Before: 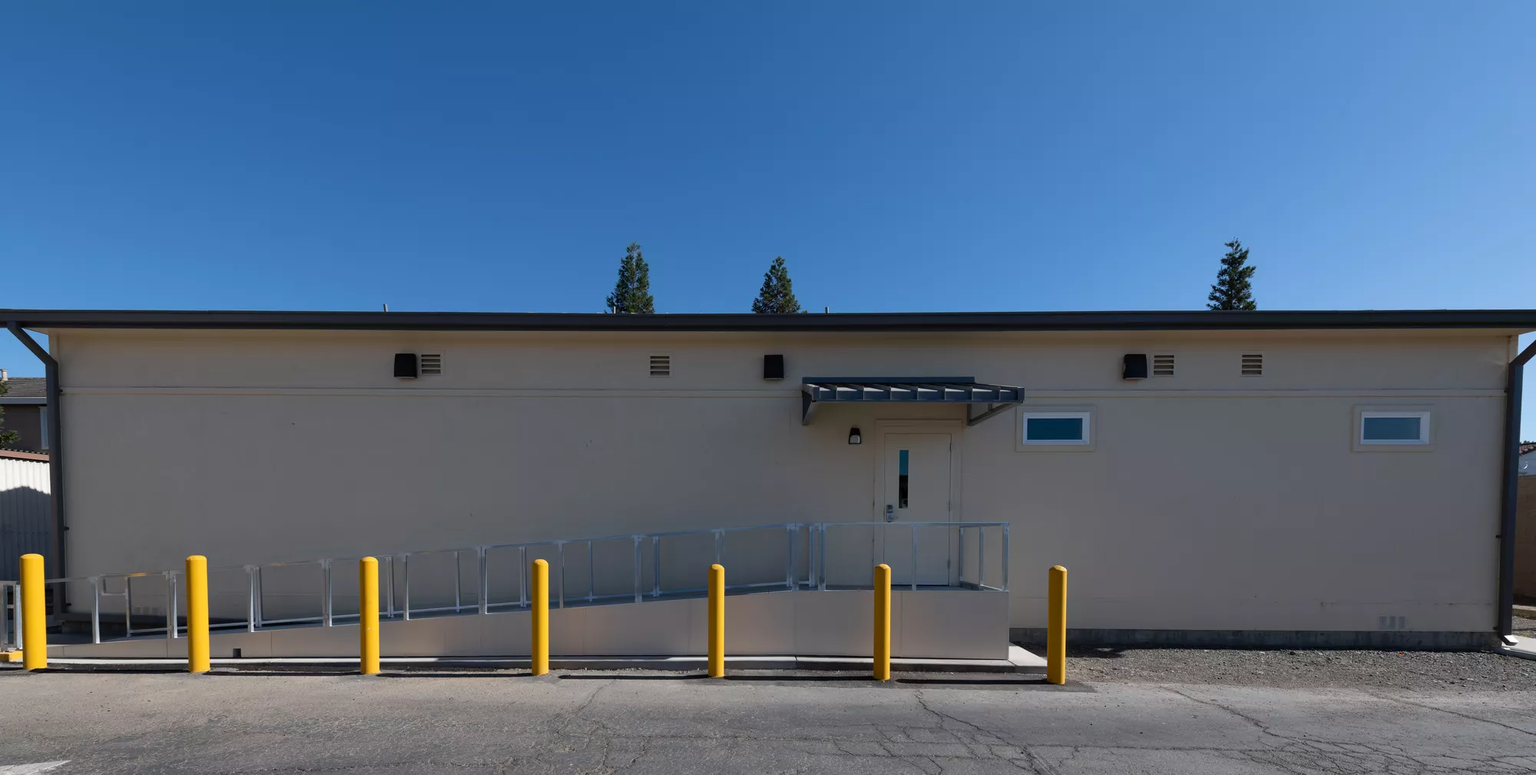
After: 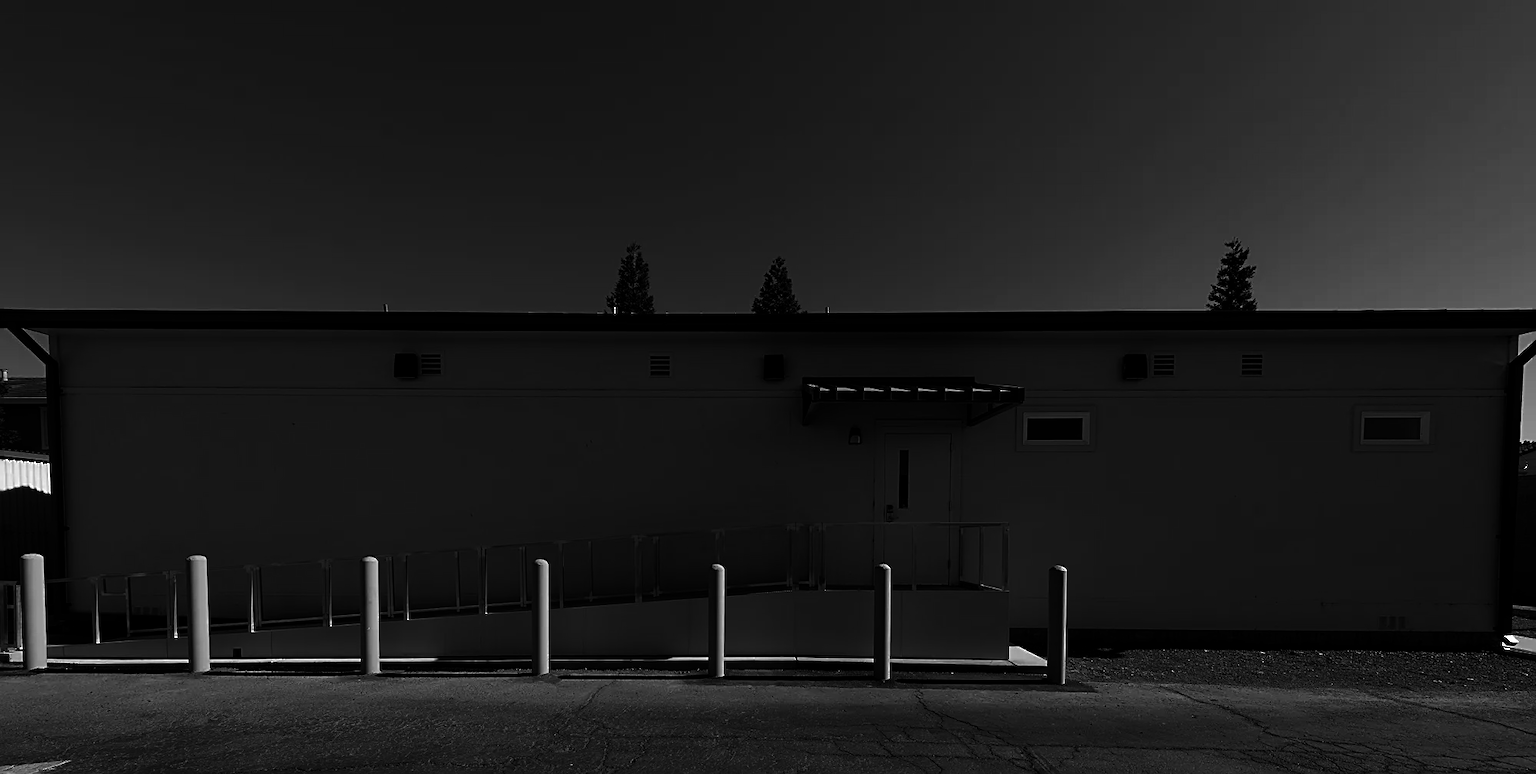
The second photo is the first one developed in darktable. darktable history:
sharpen: on, module defaults
contrast brightness saturation: contrast 0.02, brightness -1, saturation -1
color zones: curves: ch0 [(0.018, 0.548) (0.197, 0.654) (0.425, 0.447) (0.605, 0.658) (0.732, 0.579)]; ch1 [(0.105, 0.531) (0.224, 0.531) (0.386, 0.39) (0.618, 0.456) (0.732, 0.456) (0.956, 0.421)]; ch2 [(0.039, 0.583) (0.215, 0.465) (0.399, 0.544) (0.465, 0.548) (0.614, 0.447) (0.724, 0.43) (0.882, 0.623) (0.956, 0.632)]
